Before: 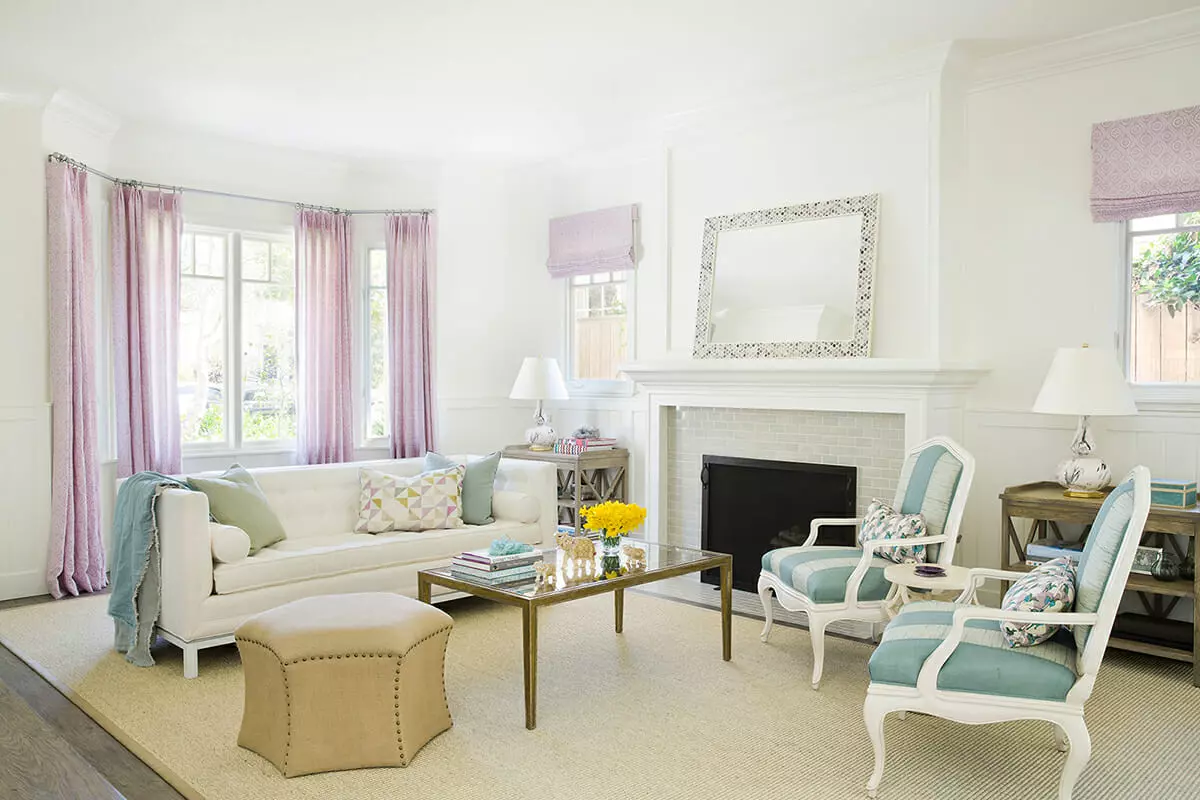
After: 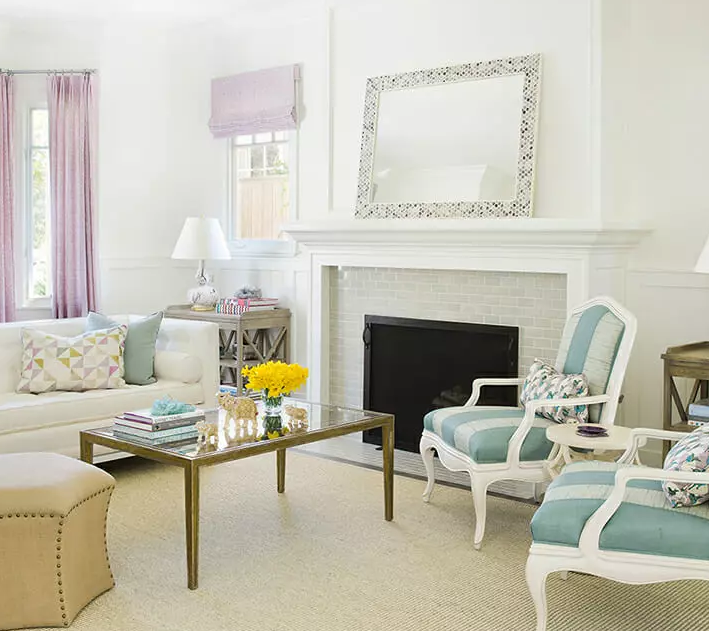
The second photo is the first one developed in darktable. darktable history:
crop and rotate: left 28.209%, top 17.589%, right 12.633%, bottom 3.479%
